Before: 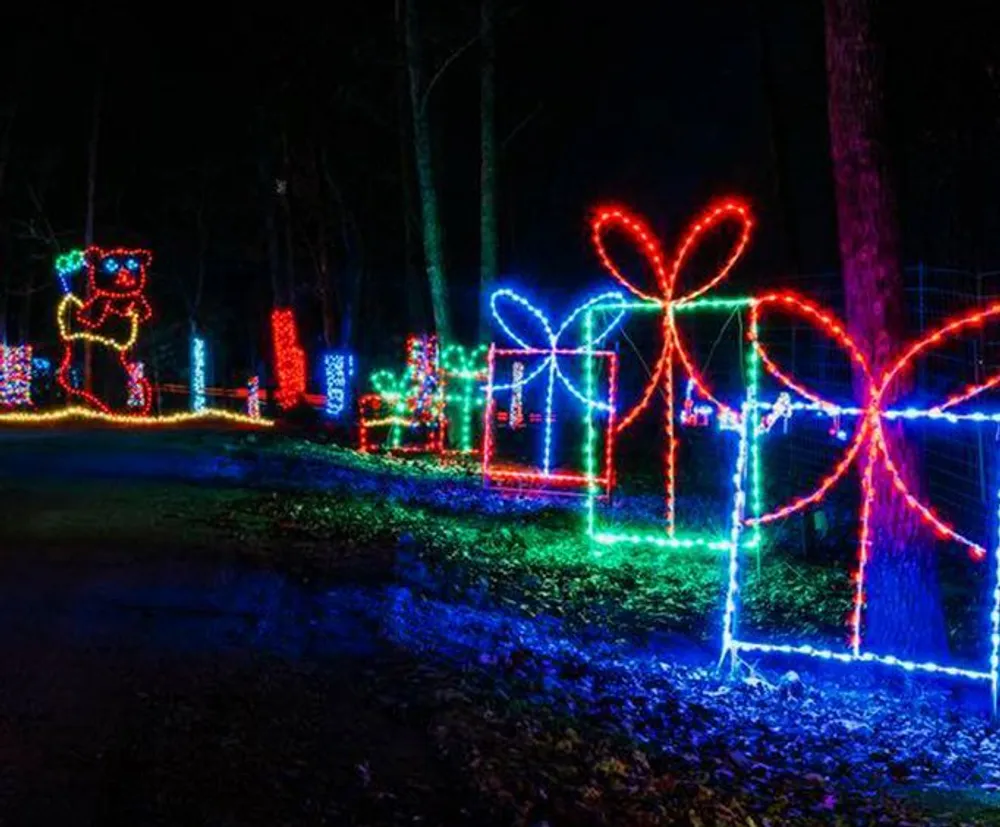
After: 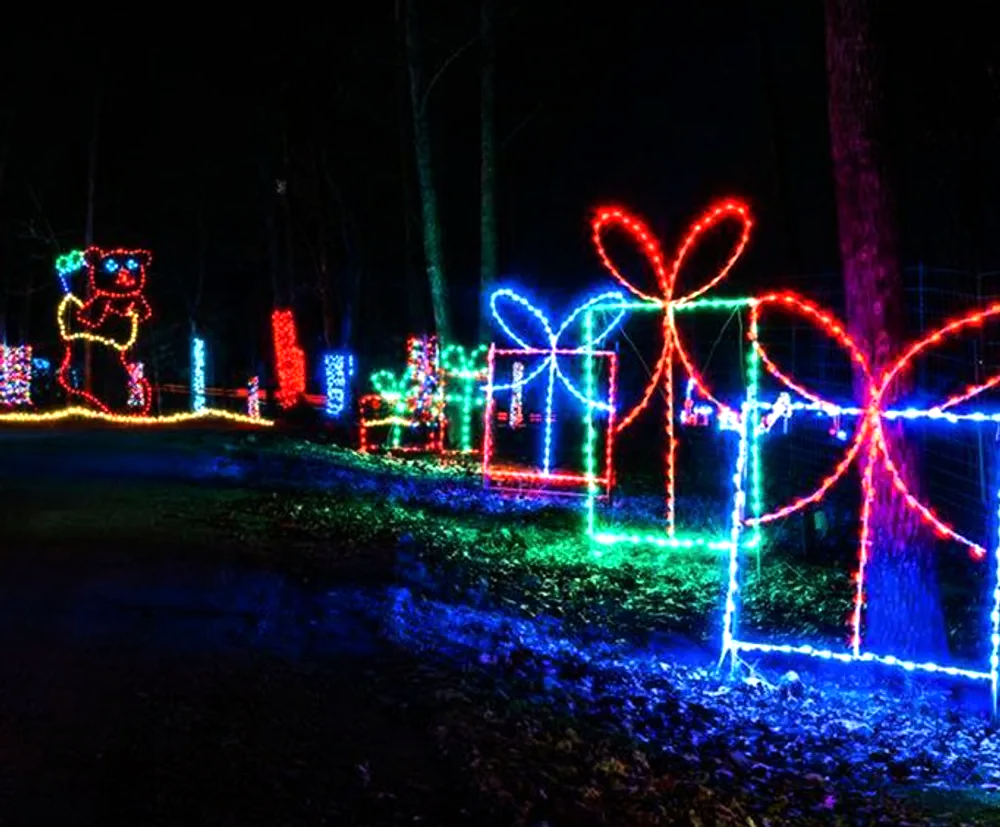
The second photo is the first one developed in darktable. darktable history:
tone equalizer: -8 EV -0.75 EV, -7 EV -0.7 EV, -6 EV -0.6 EV, -5 EV -0.4 EV, -3 EV 0.4 EV, -2 EV 0.6 EV, -1 EV 0.7 EV, +0 EV 0.75 EV, edges refinement/feathering 500, mask exposure compensation -1.57 EV, preserve details no
color balance: mode lift, gamma, gain (sRGB)
